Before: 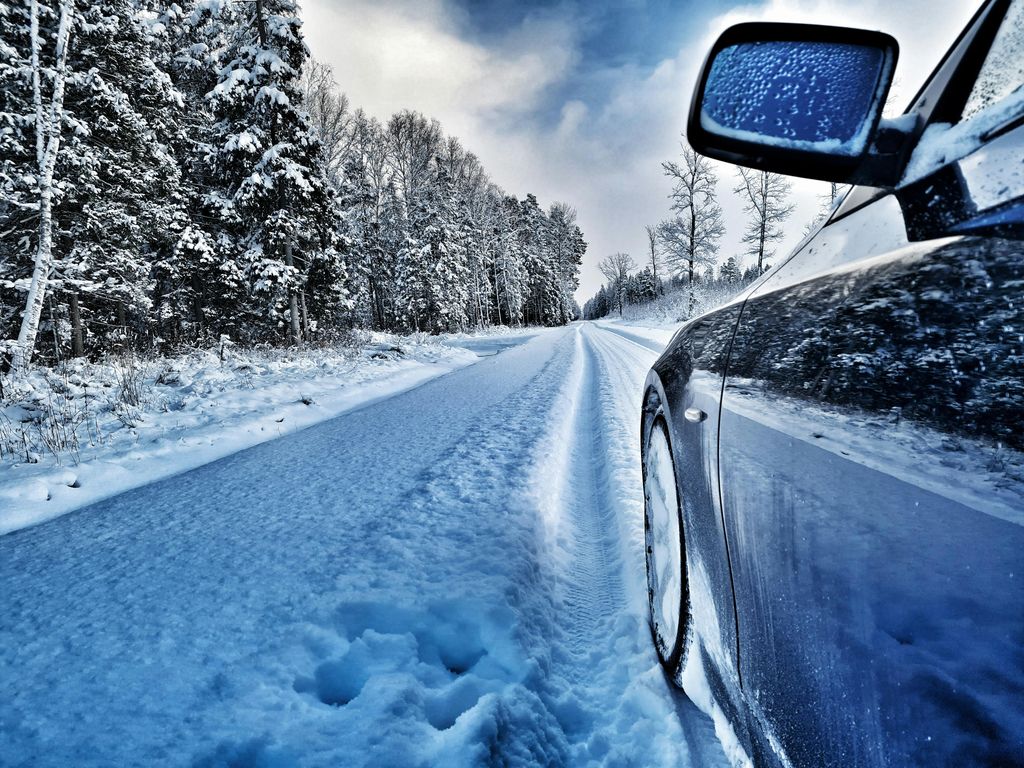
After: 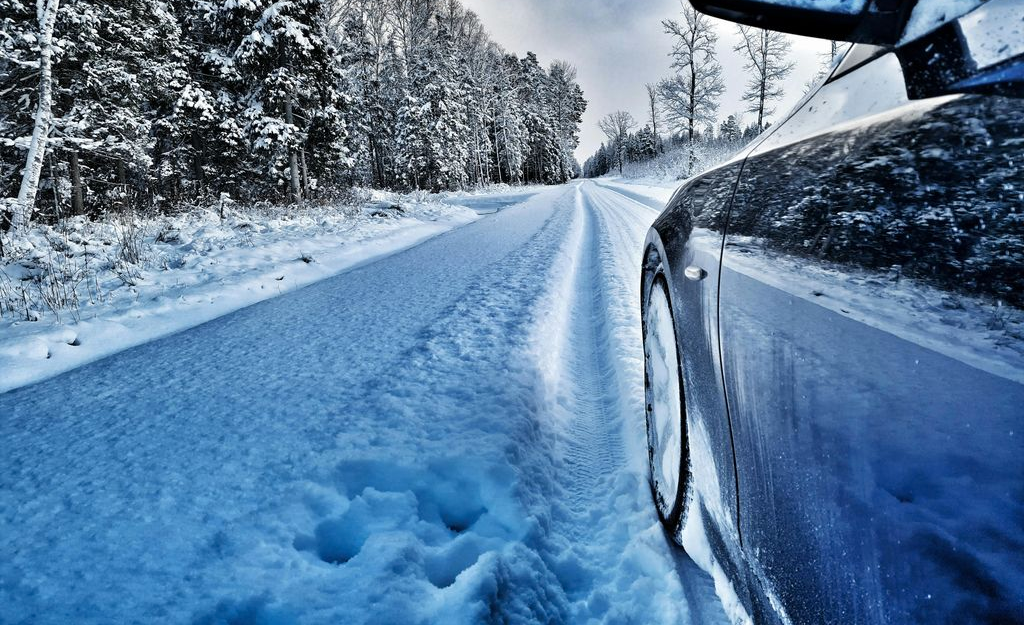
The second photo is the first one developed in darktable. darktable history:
vibrance: on, module defaults
crop and rotate: top 18.507%
